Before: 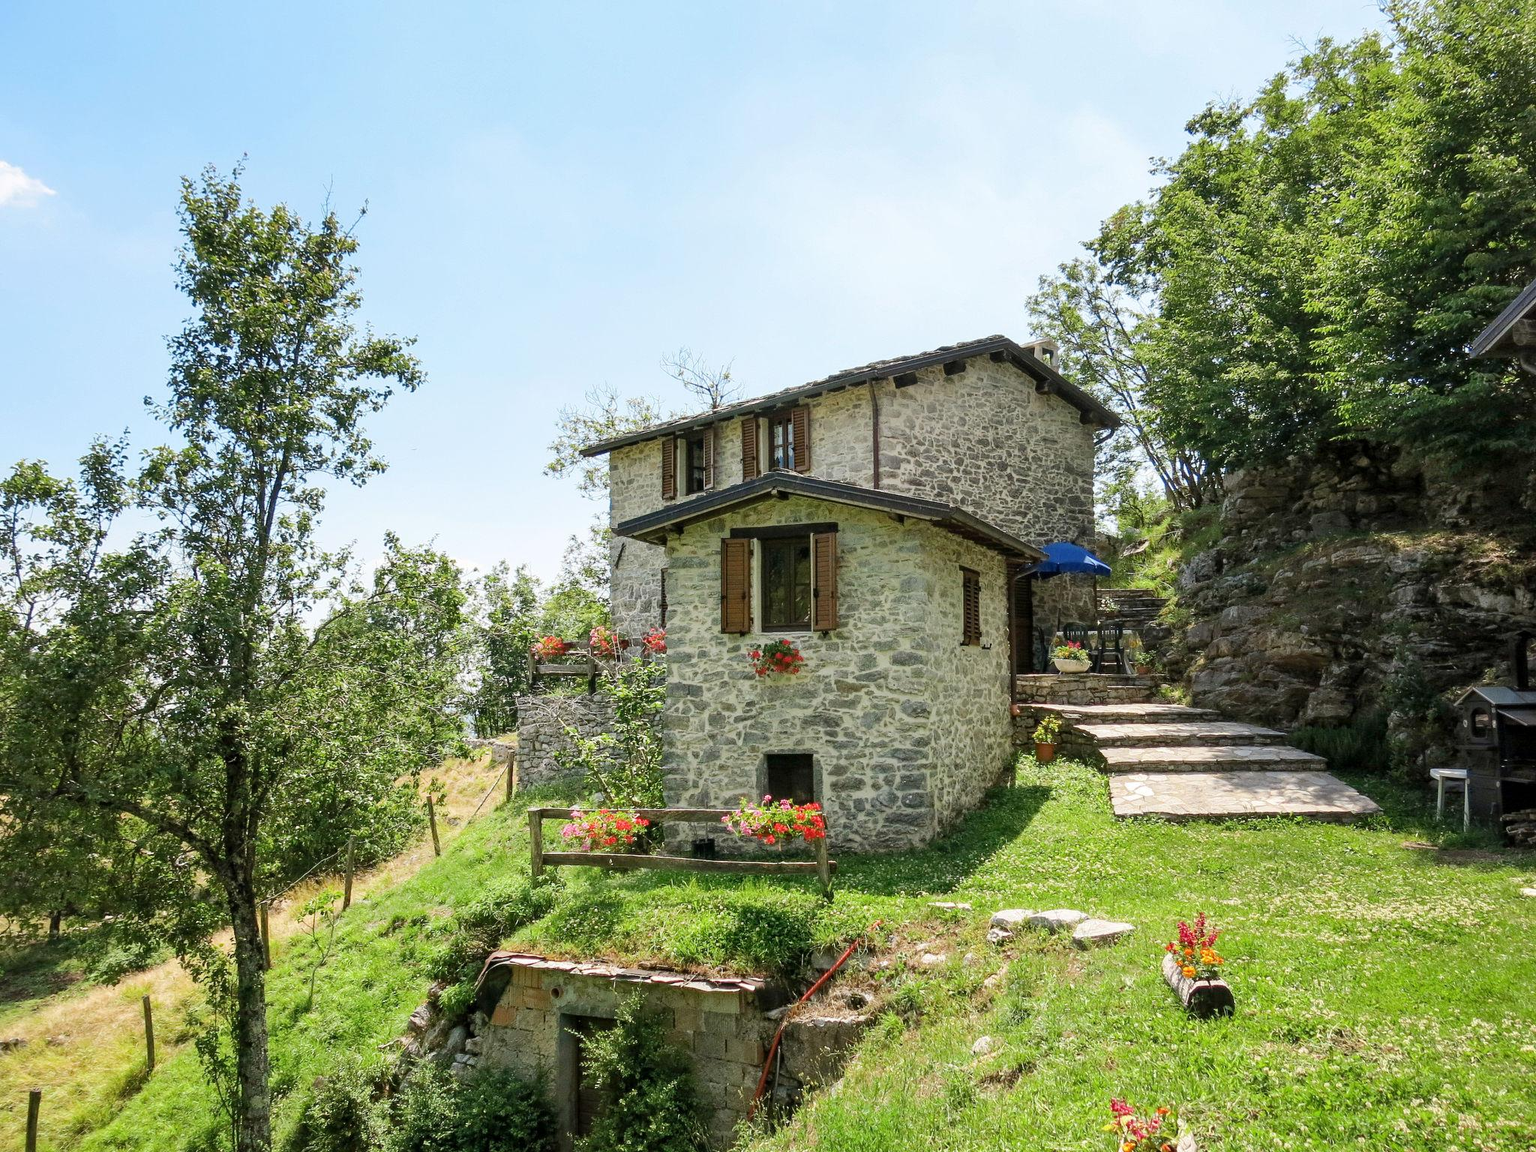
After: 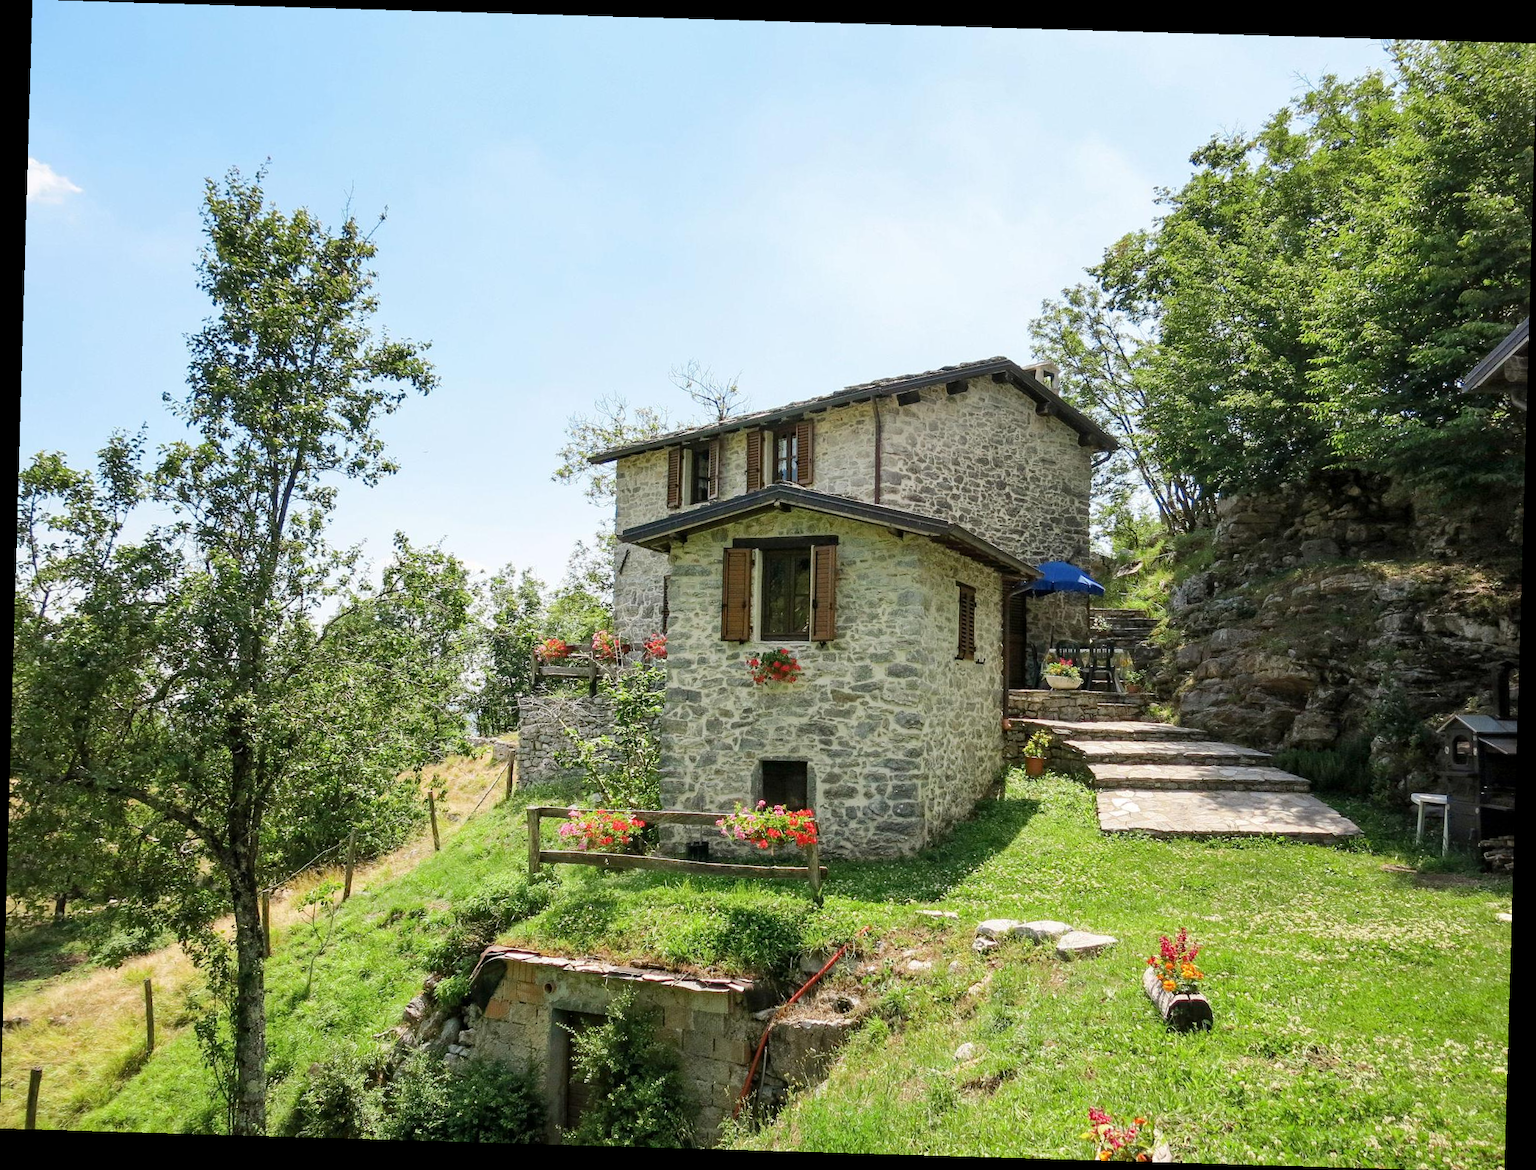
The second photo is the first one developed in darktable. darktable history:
crop and rotate: angle -1.67°
